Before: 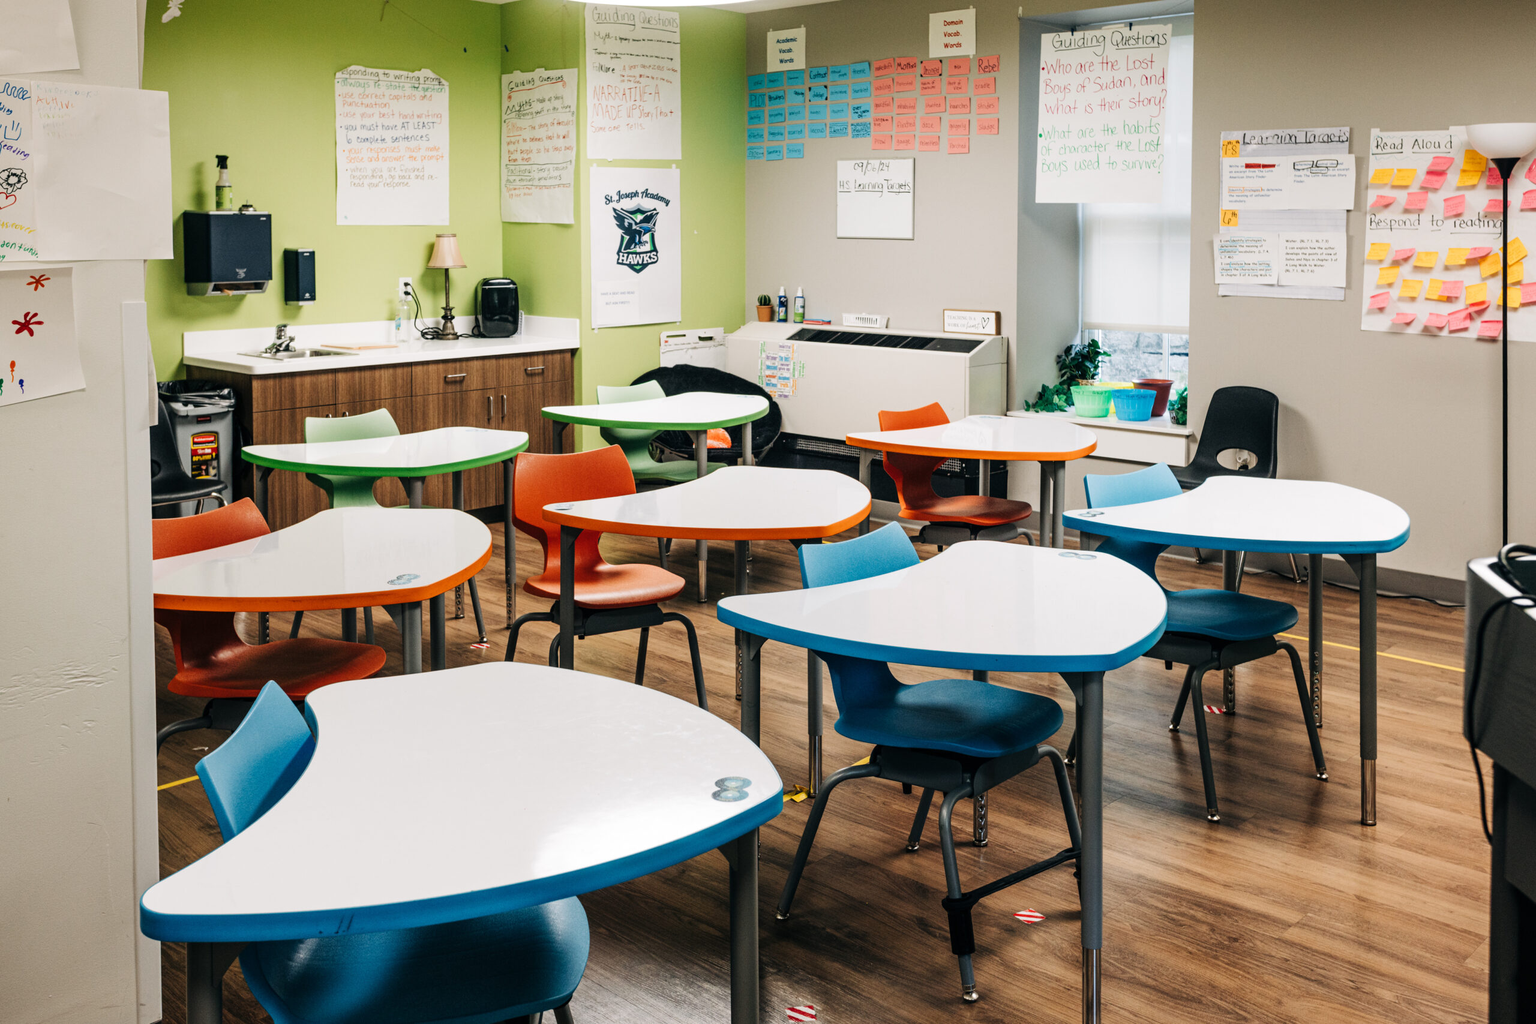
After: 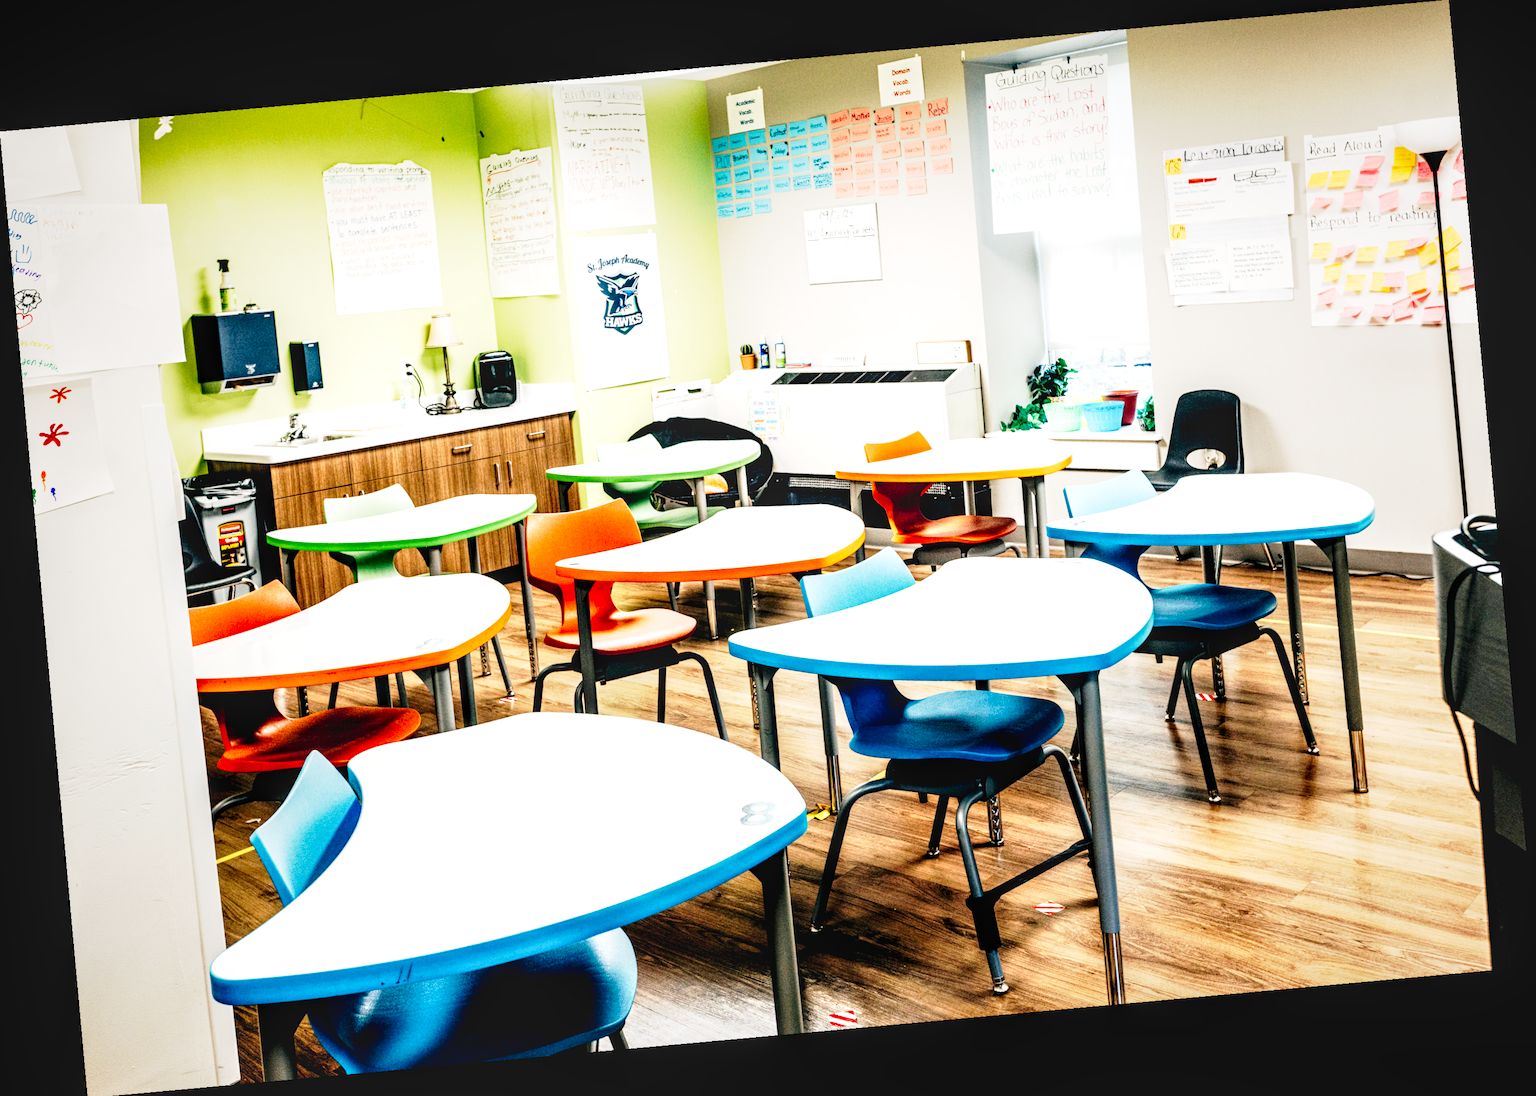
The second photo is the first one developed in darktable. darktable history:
local contrast: on, module defaults
exposure: black level correction 0.011, exposure 1.088 EV, compensate exposure bias true, compensate highlight preservation false
base curve: curves: ch0 [(0, 0) (0.028, 0.03) (0.121, 0.232) (0.46, 0.748) (0.859, 0.968) (1, 1)], preserve colors none
rotate and perspective: rotation -5.2°, automatic cropping off
